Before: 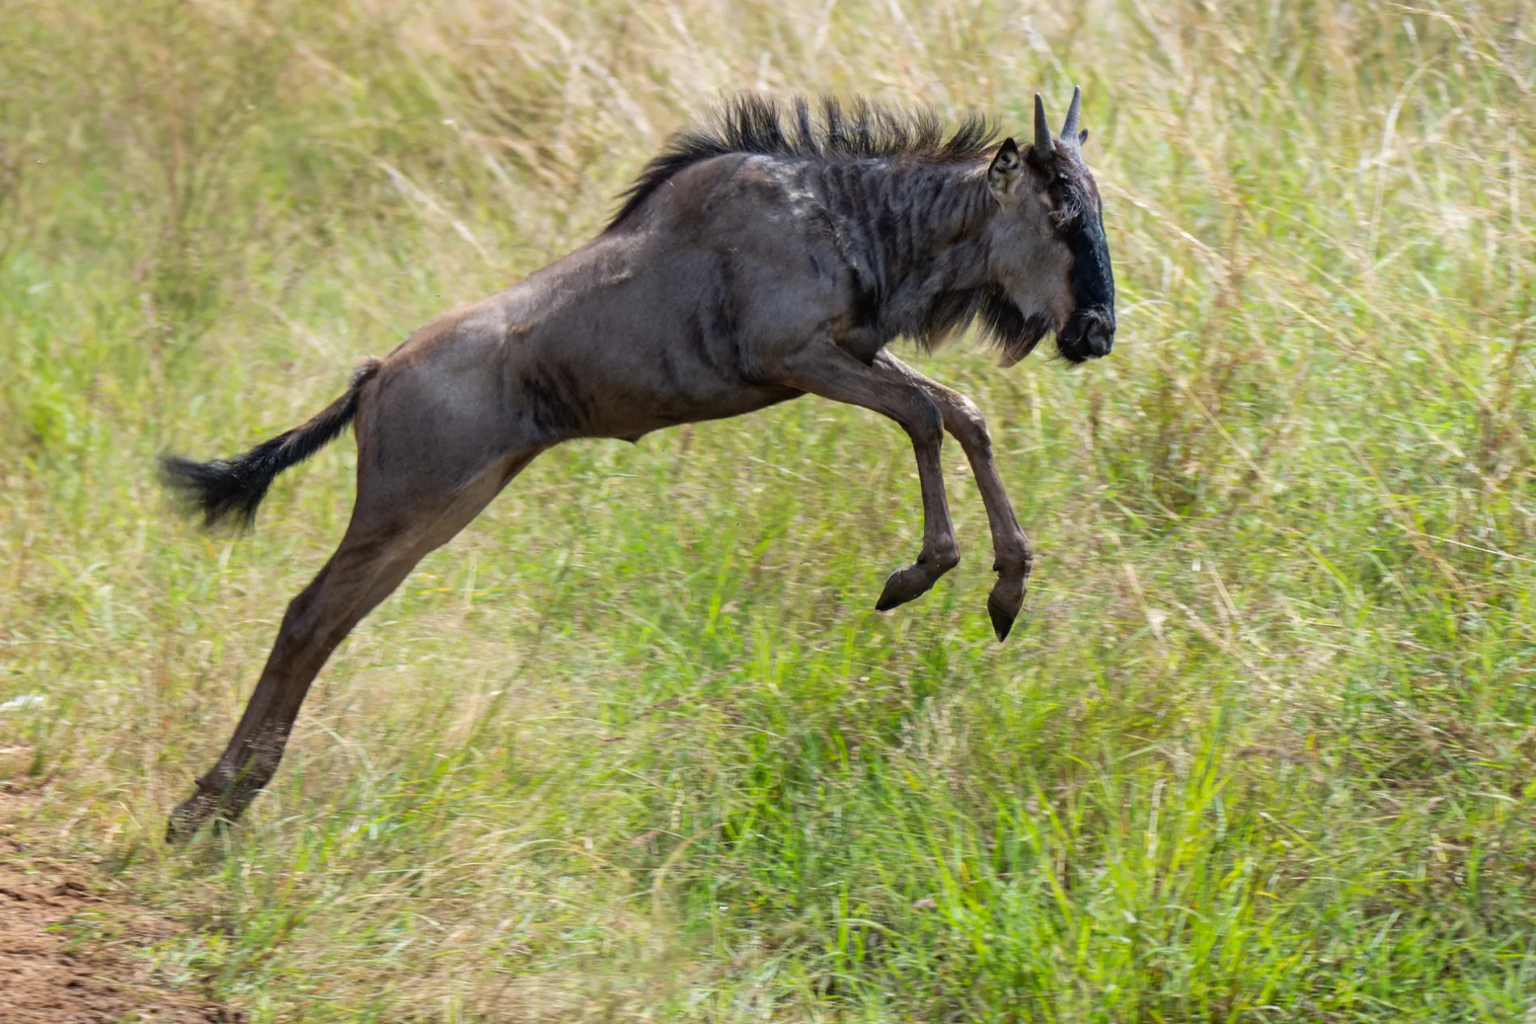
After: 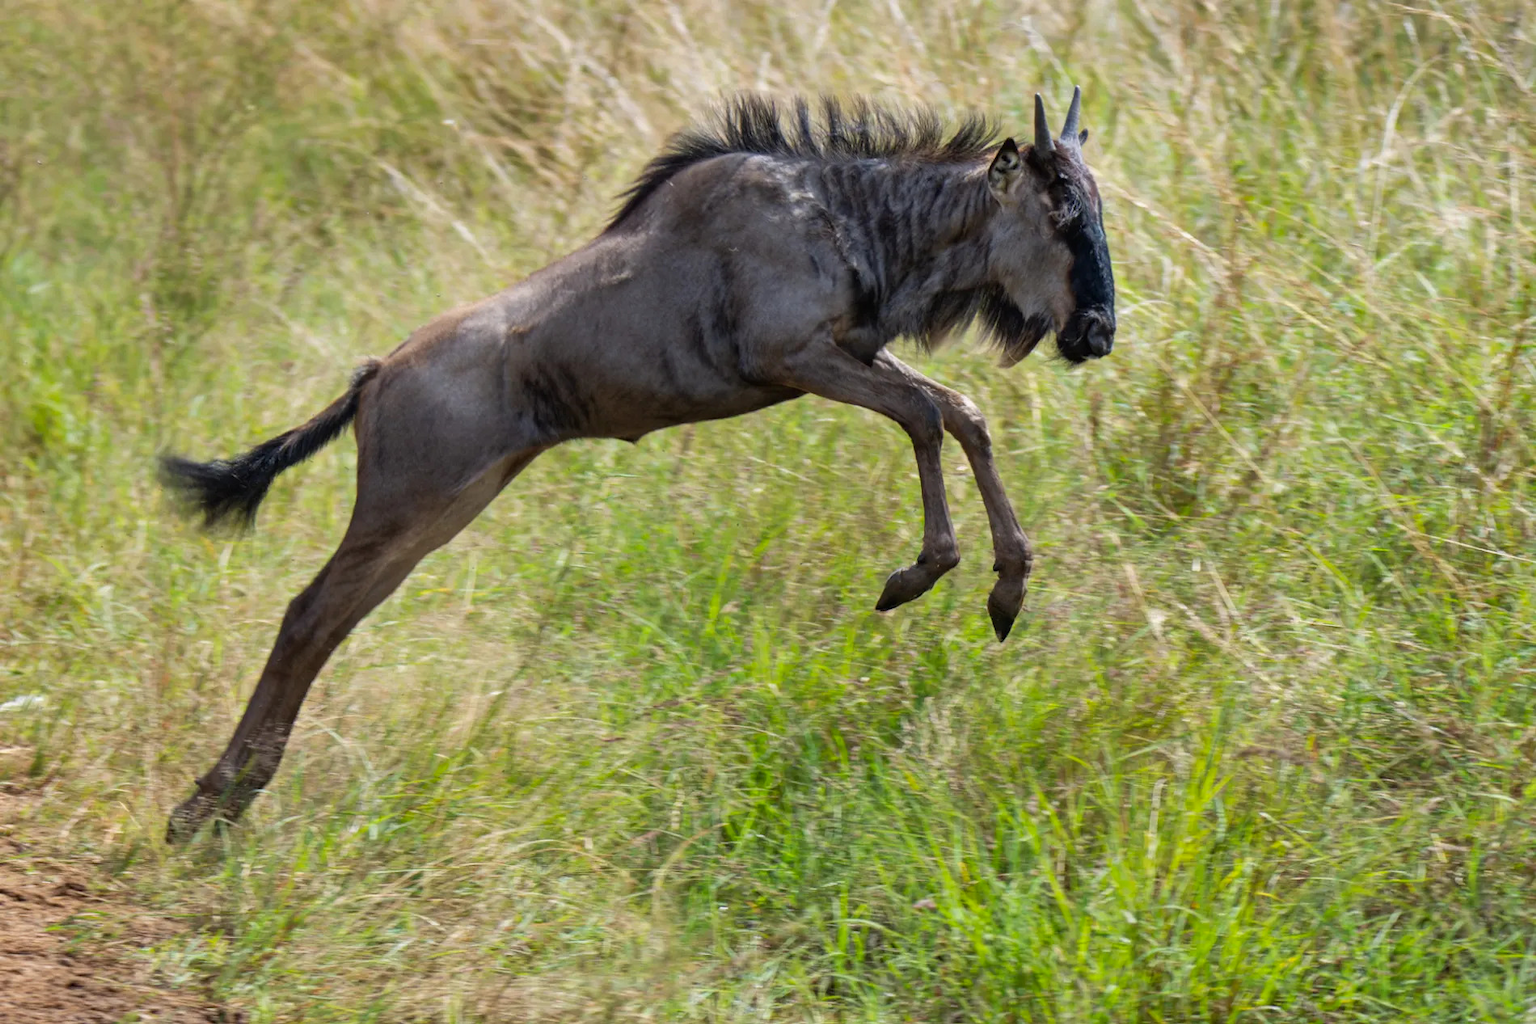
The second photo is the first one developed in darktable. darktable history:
shadows and highlights: shadows 43.7, white point adjustment -1.56, soften with gaussian
